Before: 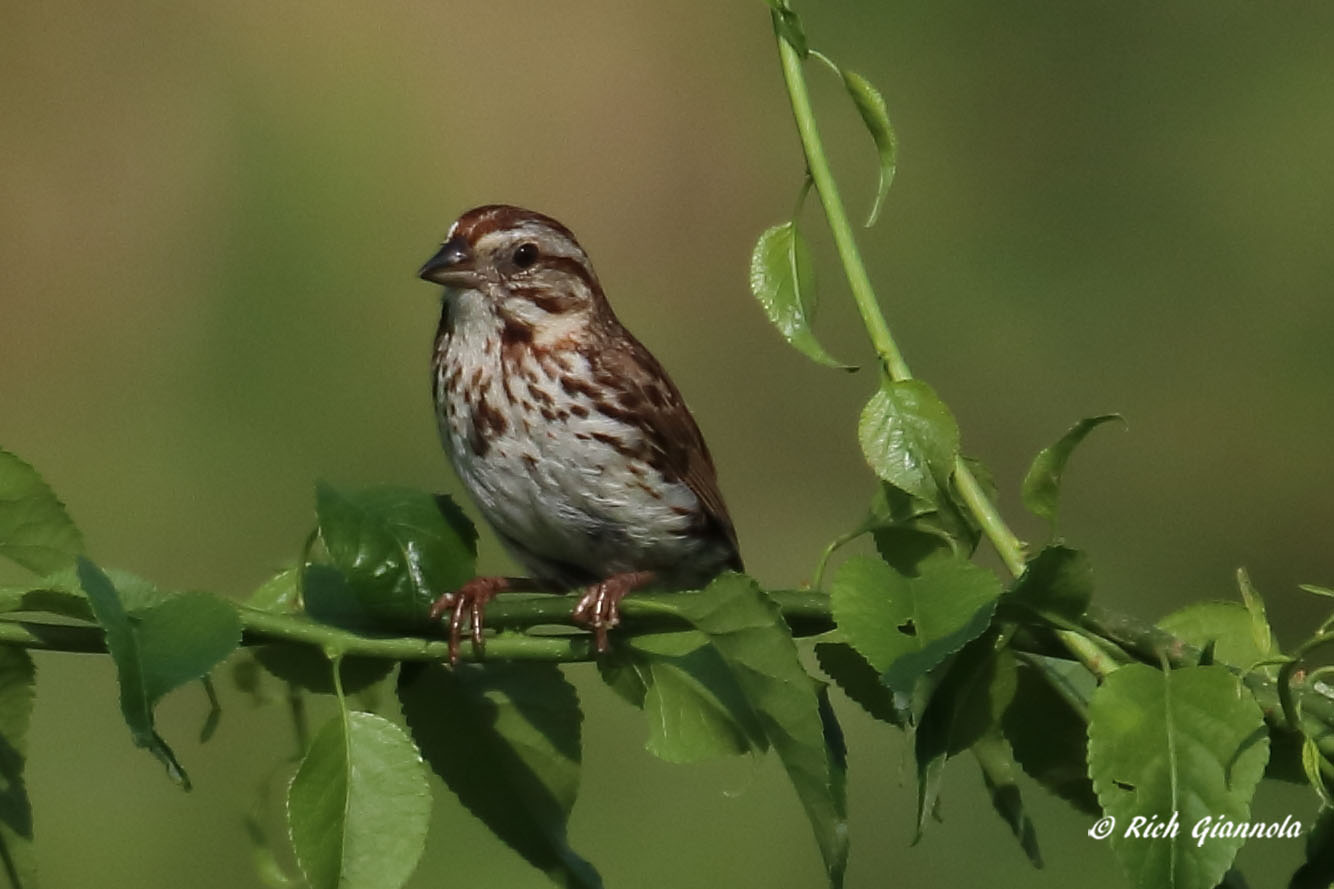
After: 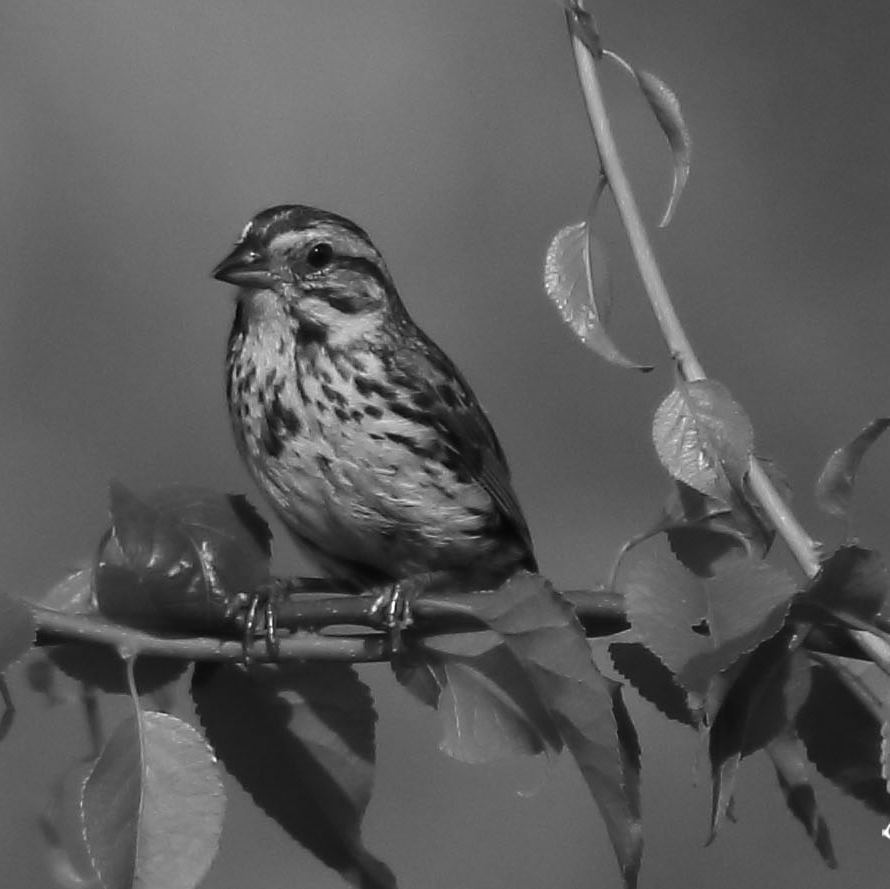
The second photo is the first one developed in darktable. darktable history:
crop and rotate: left 15.446%, right 17.836%
monochrome: a 1.94, b -0.638
